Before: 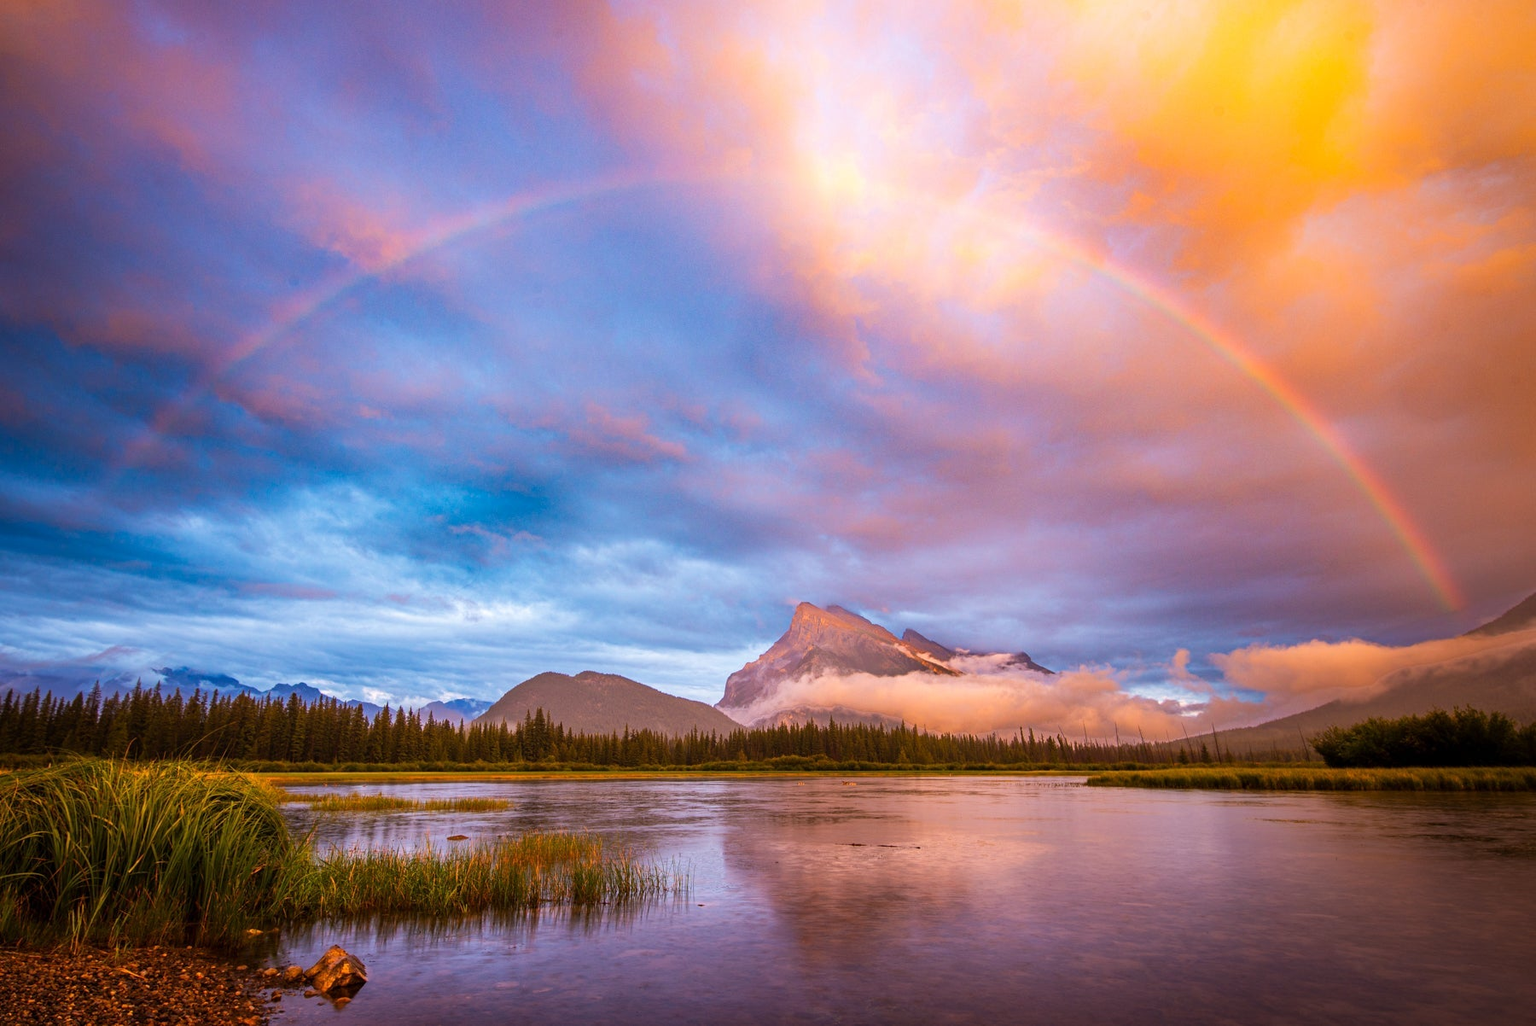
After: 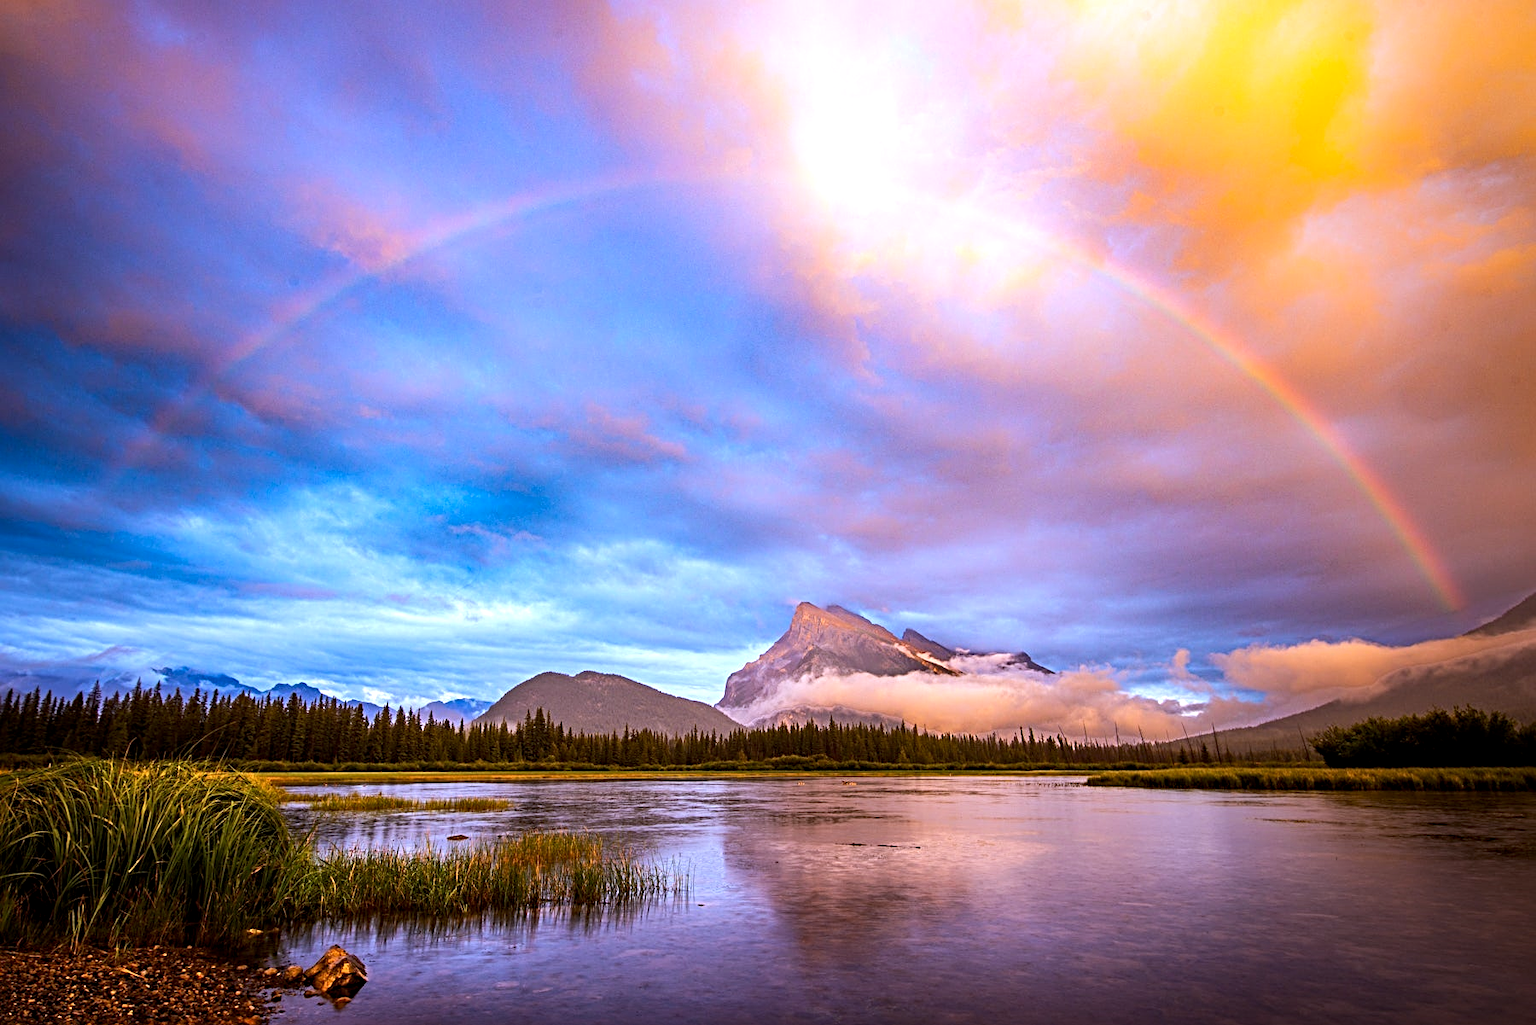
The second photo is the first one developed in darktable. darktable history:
exposure: black level correction 0.004, exposure 0.014 EV, compensate highlight preservation false
sharpen: radius 4
tone equalizer: -8 EV -0.417 EV, -7 EV -0.389 EV, -6 EV -0.333 EV, -5 EV -0.222 EV, -3 EV 0.222 EV, -2 EV 0.333 EV, -1 EV 0.389 EV, +0 EV 0.417 EV, edges refinement/feathering 500, mask exposure compensation -1.57 EV, preserve details no
white balance: red 0.931, blue 1.11
